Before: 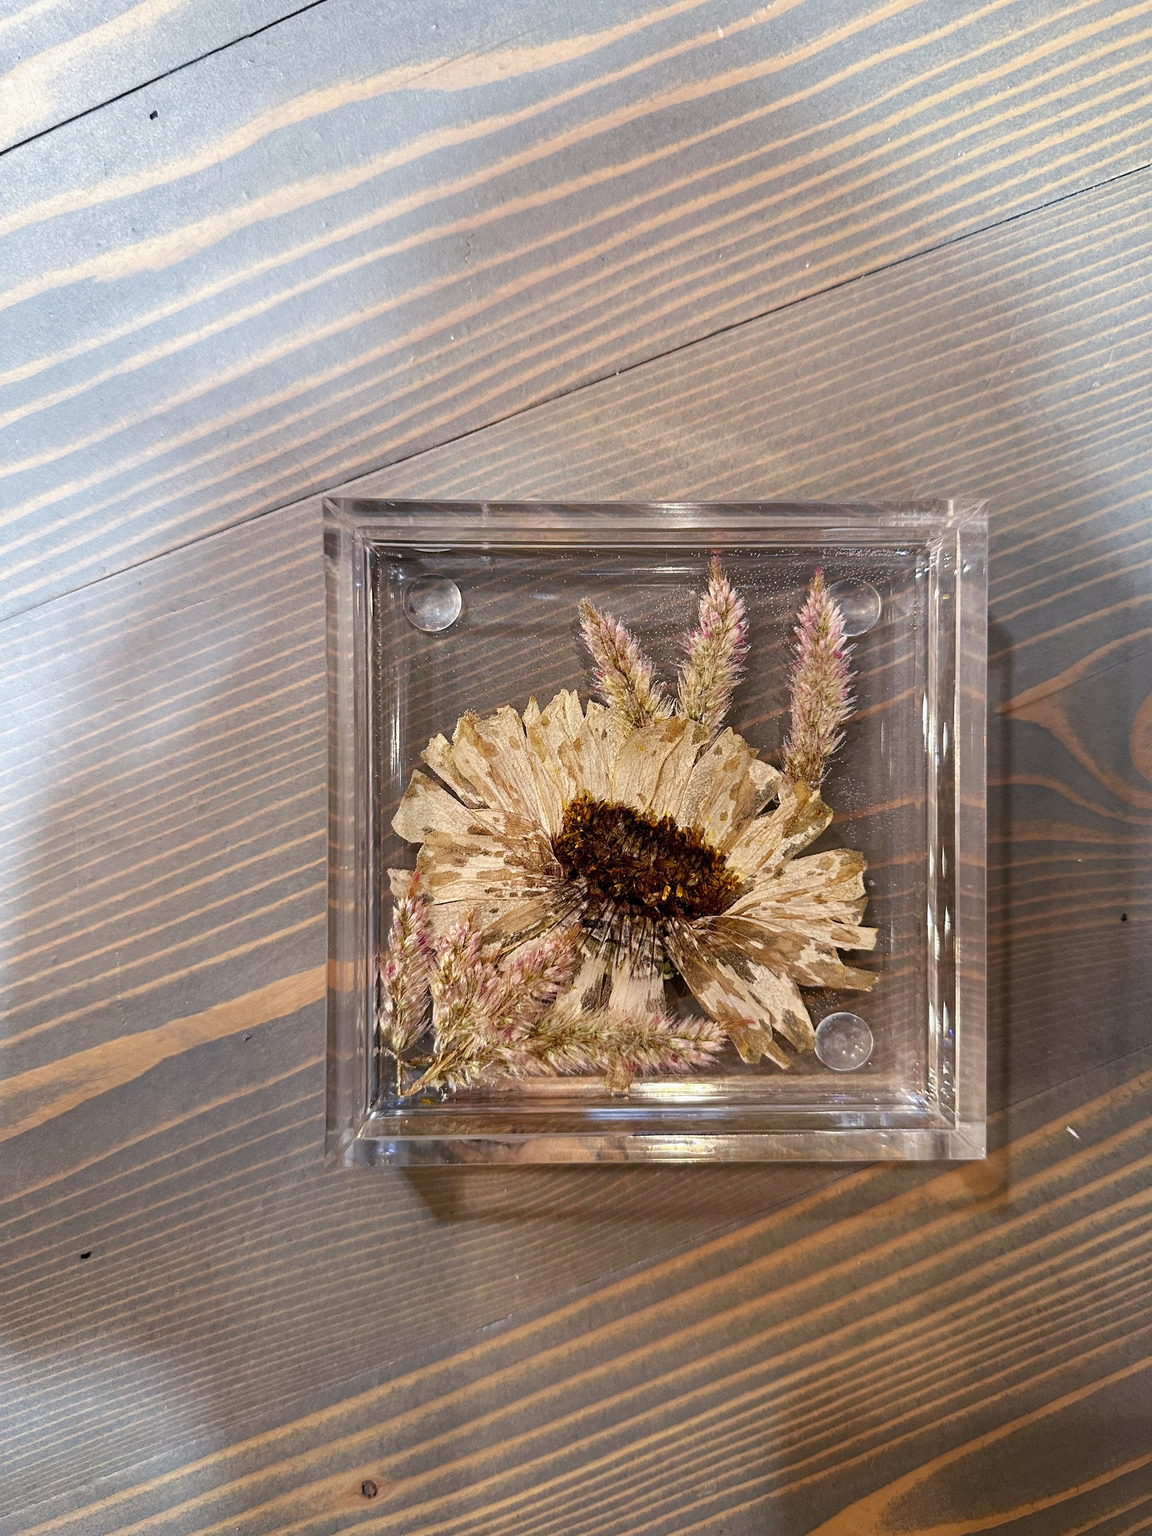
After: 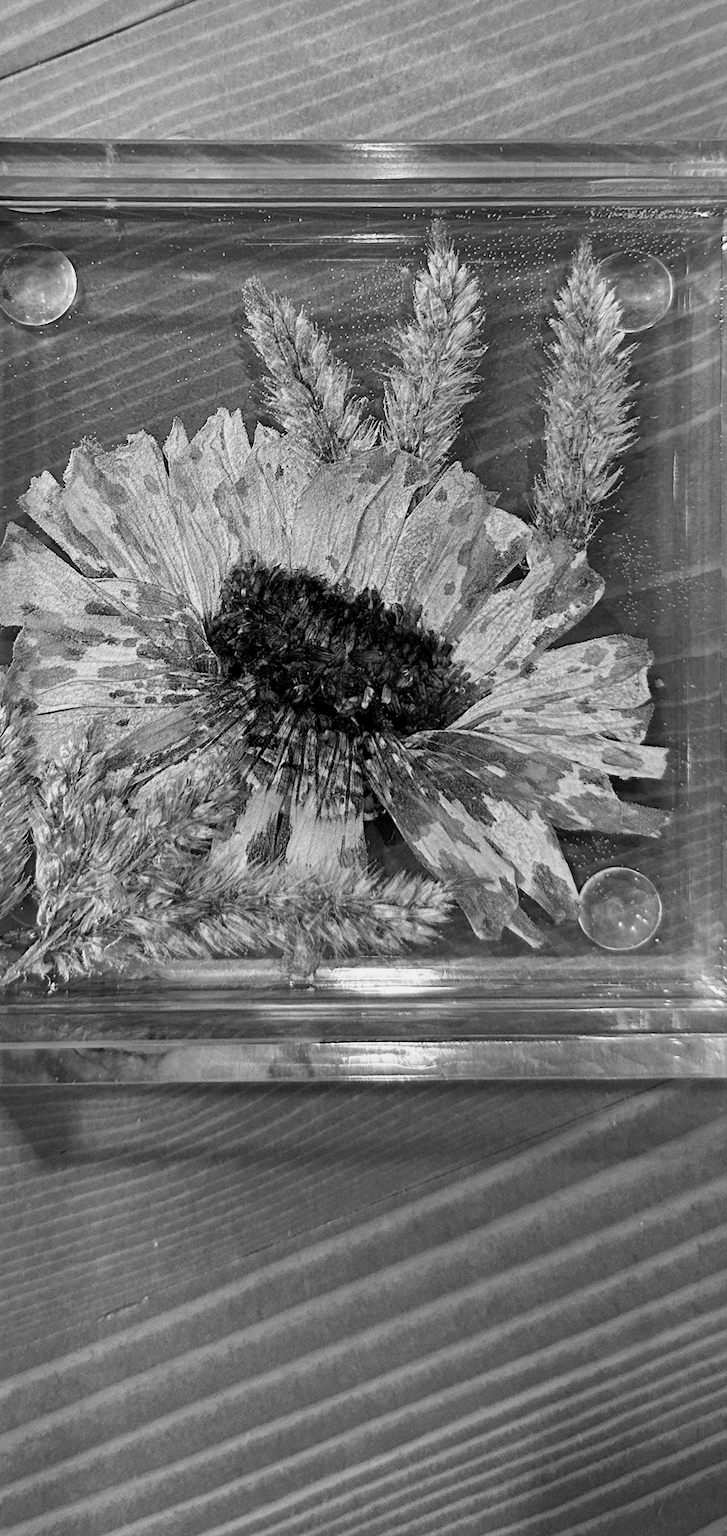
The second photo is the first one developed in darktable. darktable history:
crop: left 35.432%, top 26.233%, right 20.145%, bottom 3.432%
tone equalizer: on, module defaults
monochrome: a 14.95, b -89.96
local contrast: mode bilateral grid, contrast 20, coarseness 50, detail 120%, midtone range 0.2
